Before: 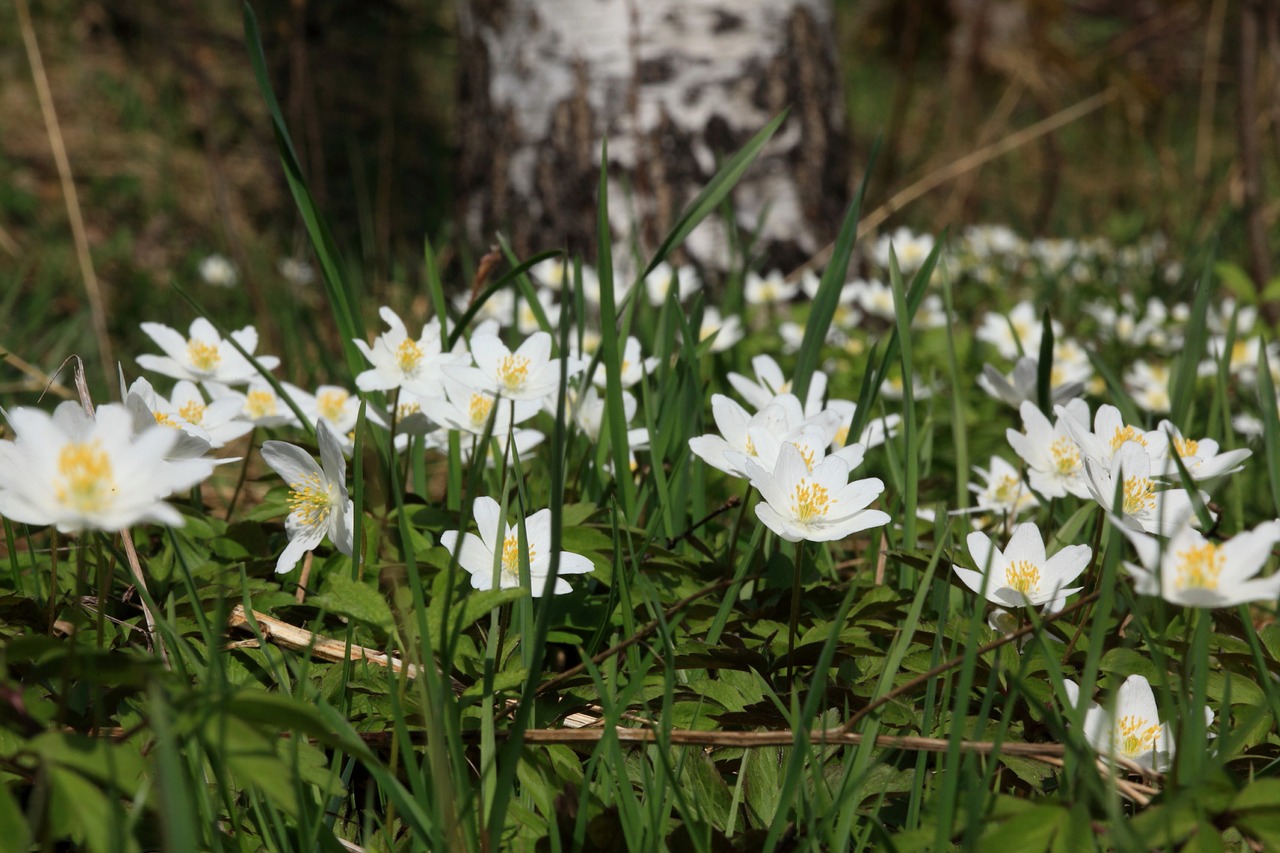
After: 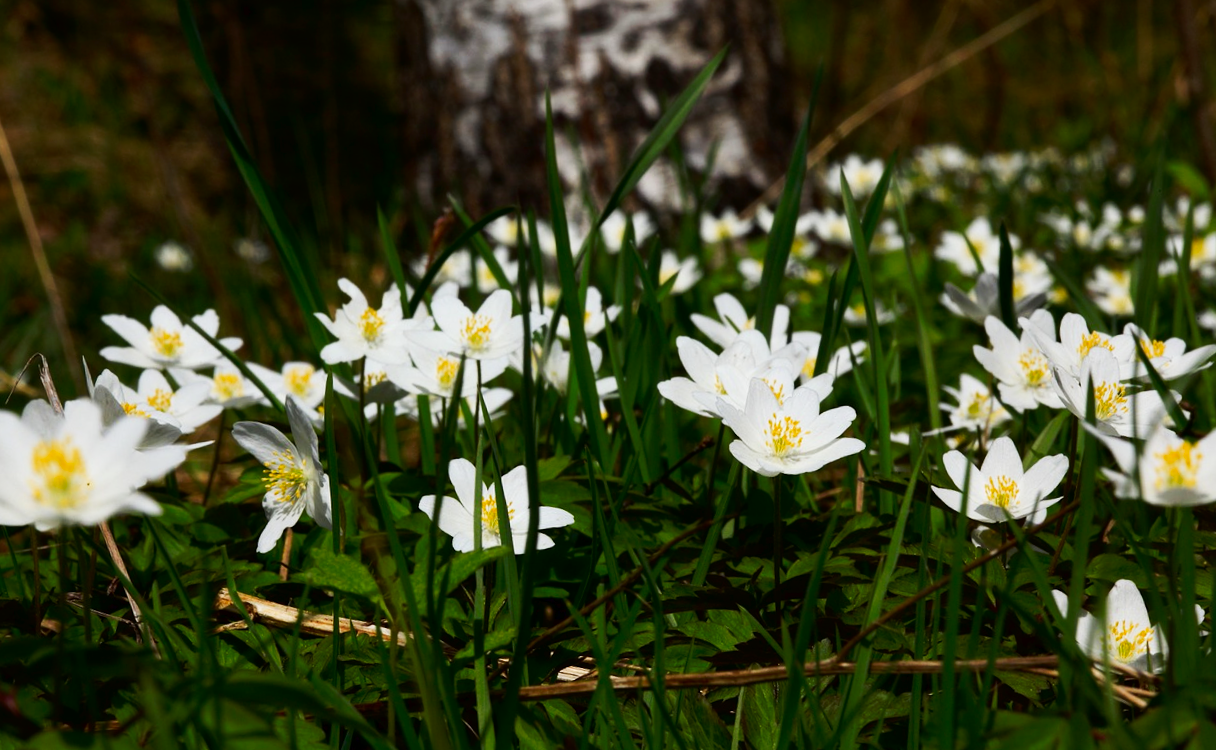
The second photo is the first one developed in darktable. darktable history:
tone curve: curves: ch0 [(0, 0) (0.003, 0.01) (0.011, 0.015) (0.025, 0.023) (0.044, 0.038) (0.069, 0.058) (0.1, 0.093) (0.136, 0.134) (0.177, 0.176) (0.224, 0.221) (0.277, 0.282) (0.335, 0.36) (0.399, 0.438) (0.468, 0.54) (0.543, 0.632) (0.623, 0.724) (0.709, 0.814) (0.801, 0.885) (0.898, 0.947) (1, 1)], preserve colors none
contrast brightness saturation: brightness -0.25, saturation 0.2
rotate and perspective: rotation -5°, crop left 0.05, crop right 0.952, crop top 0.11, crop bottom 0.89
